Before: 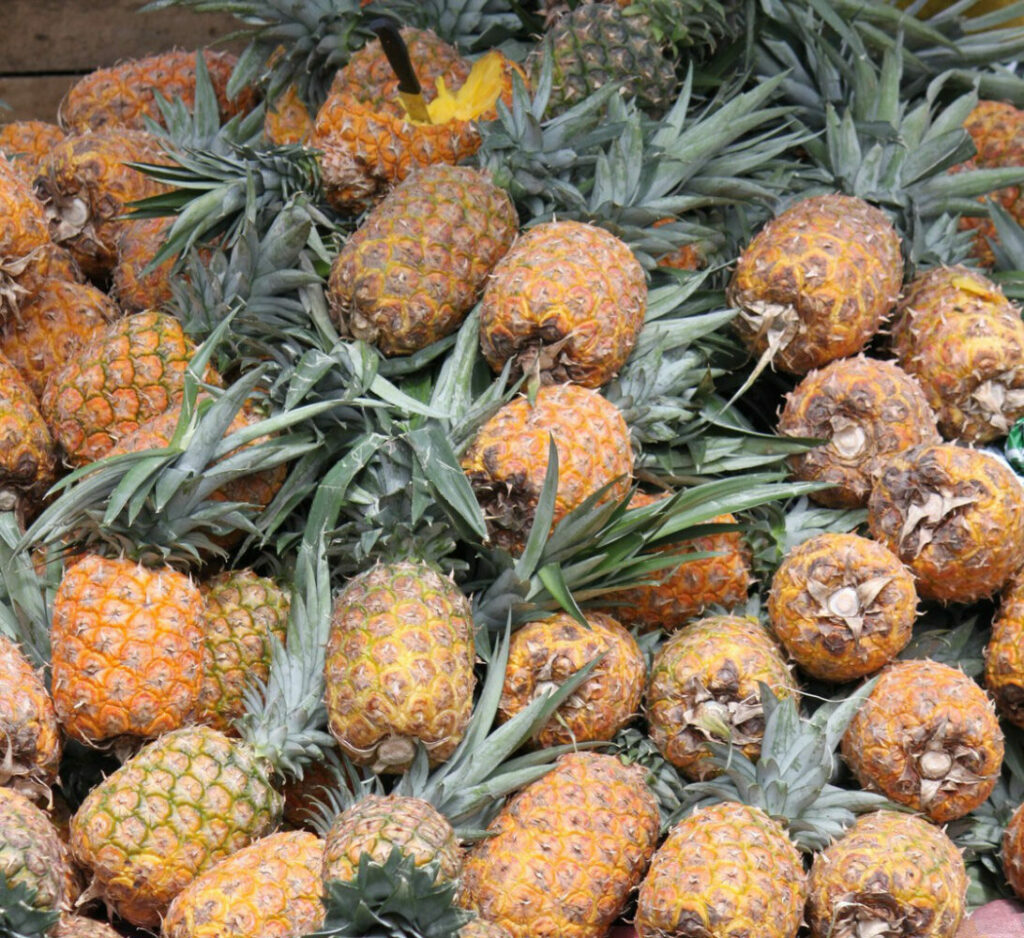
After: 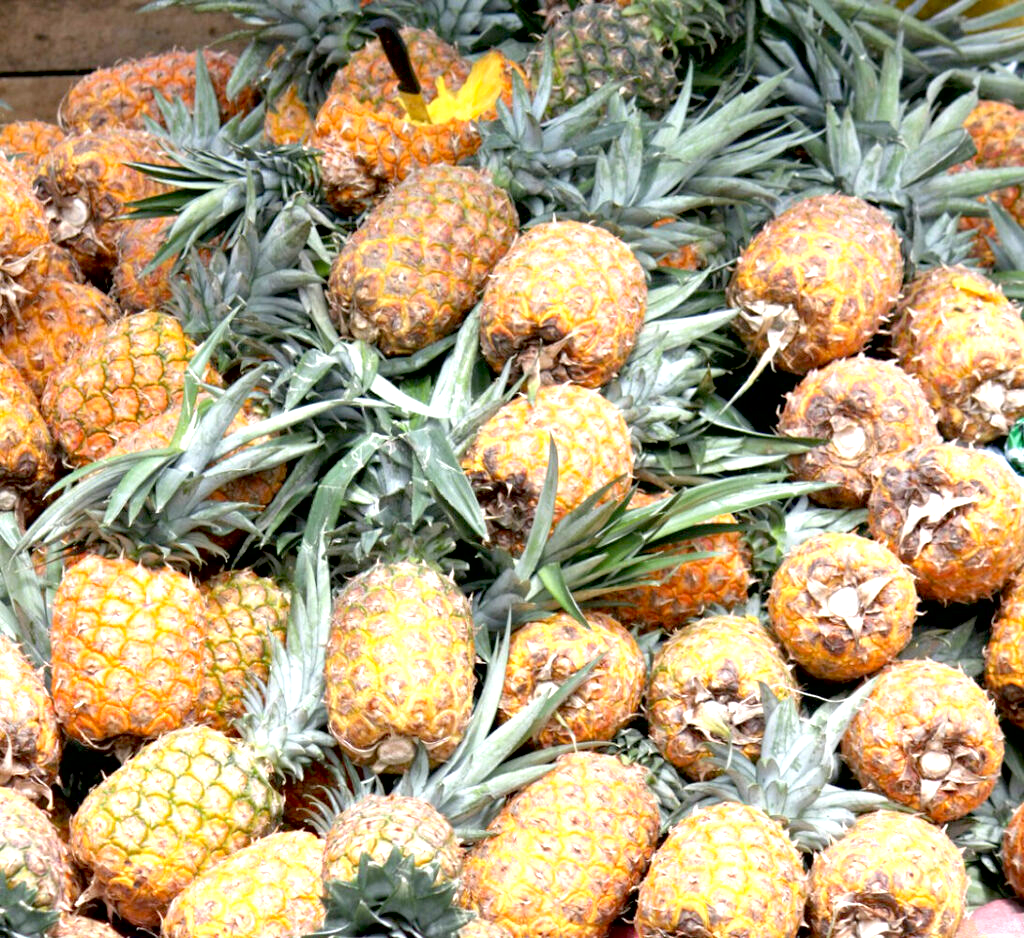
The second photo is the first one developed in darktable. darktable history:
local contrast: mode bilateral grid, contrast 15, coarseness 36, detail 105%, midtone range 0.2
exposure: black level correction 0.01, exposure 1 EV, compensate highlight preservation false
